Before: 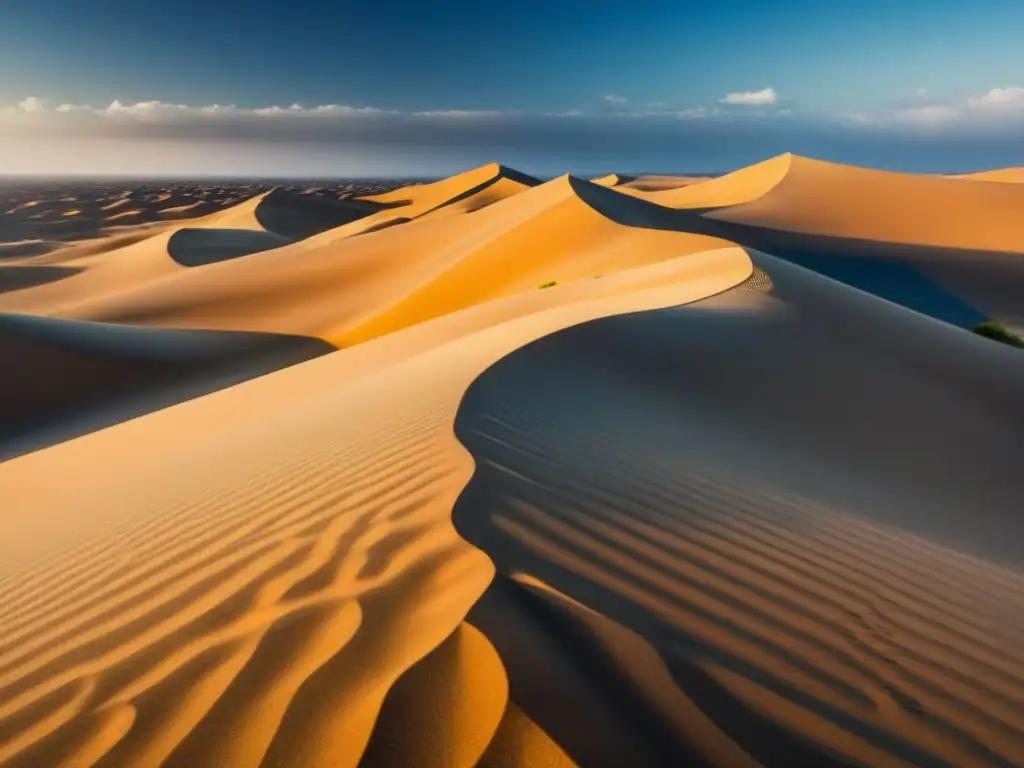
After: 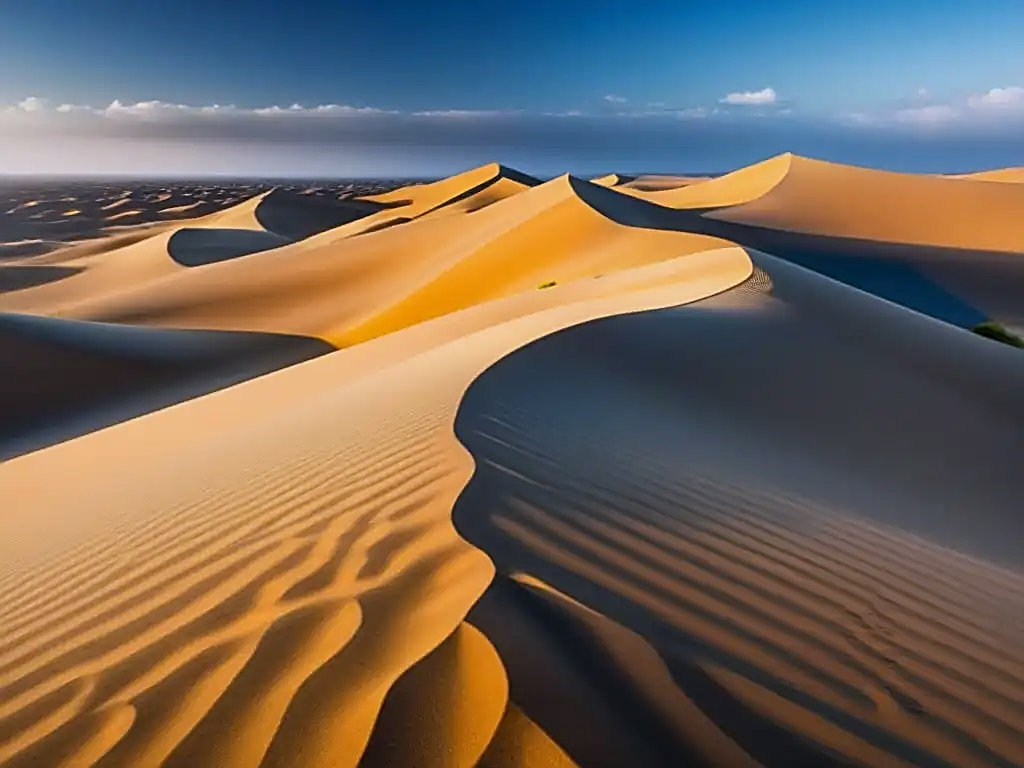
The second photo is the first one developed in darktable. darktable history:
sharpen: amount 0.901
white balance: red 0.967, blue 1.119, emerald 0.756
